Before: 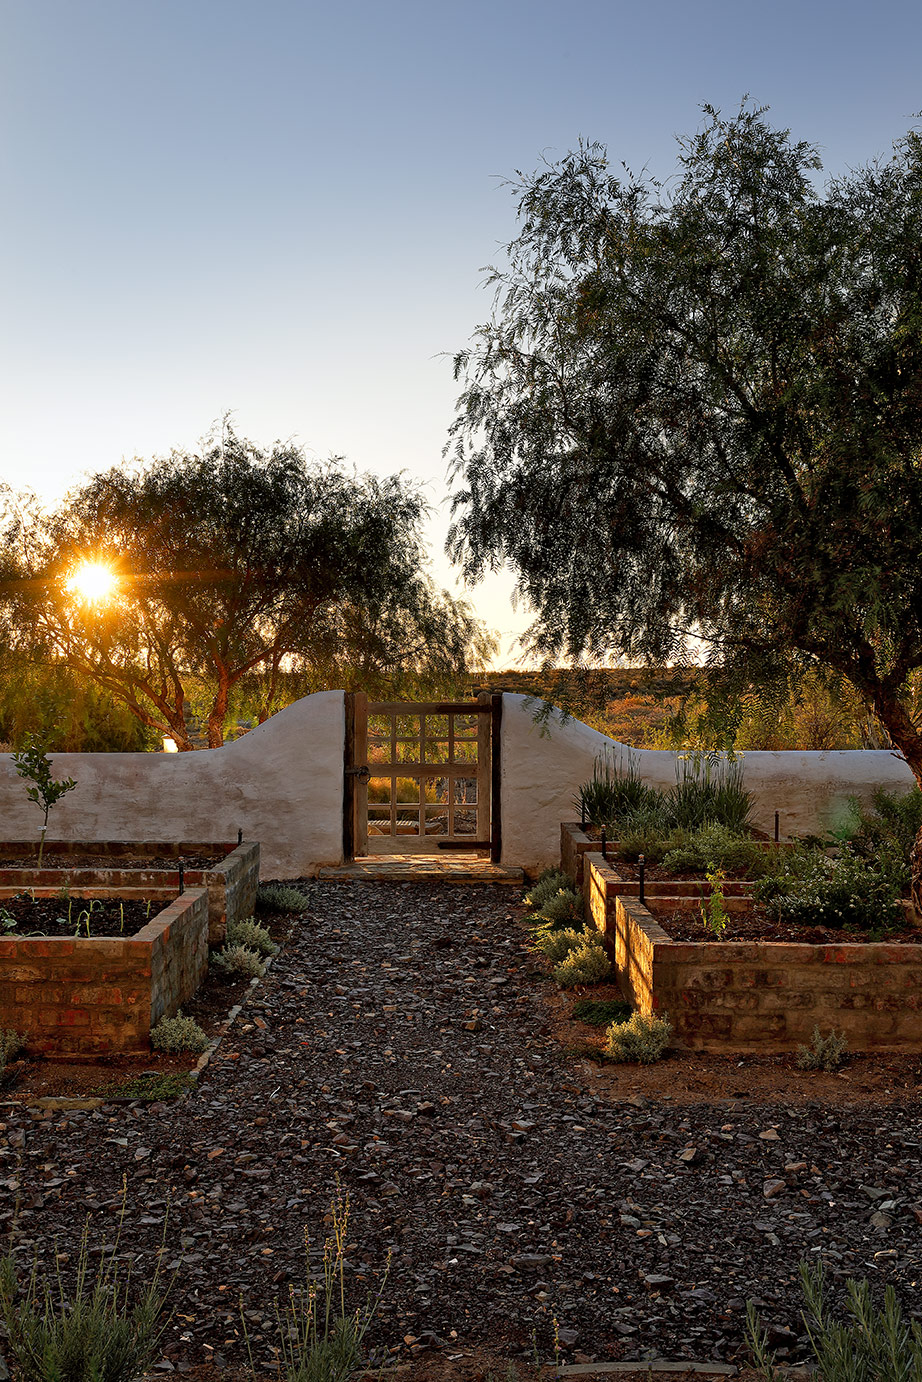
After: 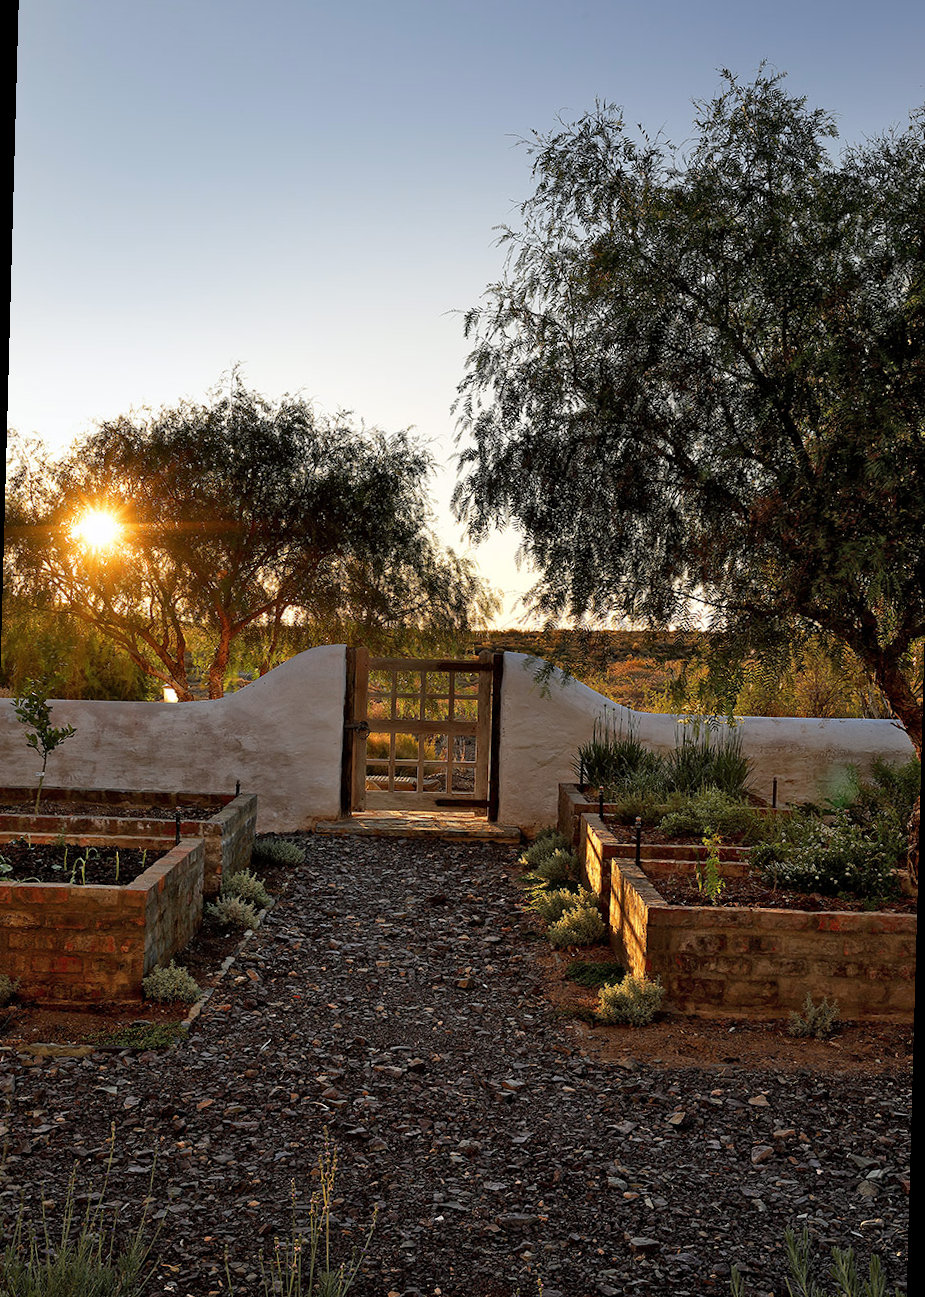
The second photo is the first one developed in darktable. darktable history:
rotate and perspective: rotation 1.57°, crop left 0.018, crop right 0.982, crop top 0.039, crop bottom 0.961
contrast brightness saturation: saturation -0.05
